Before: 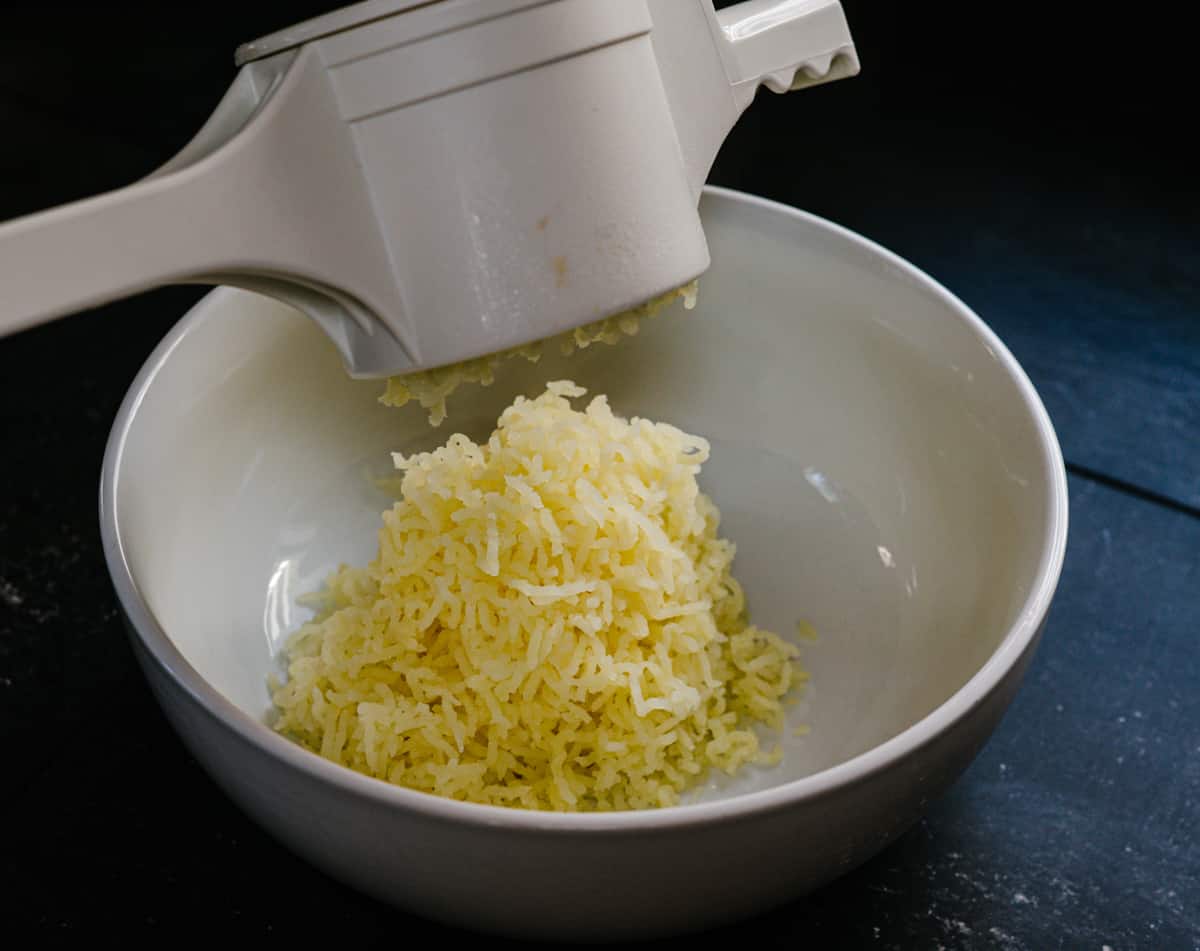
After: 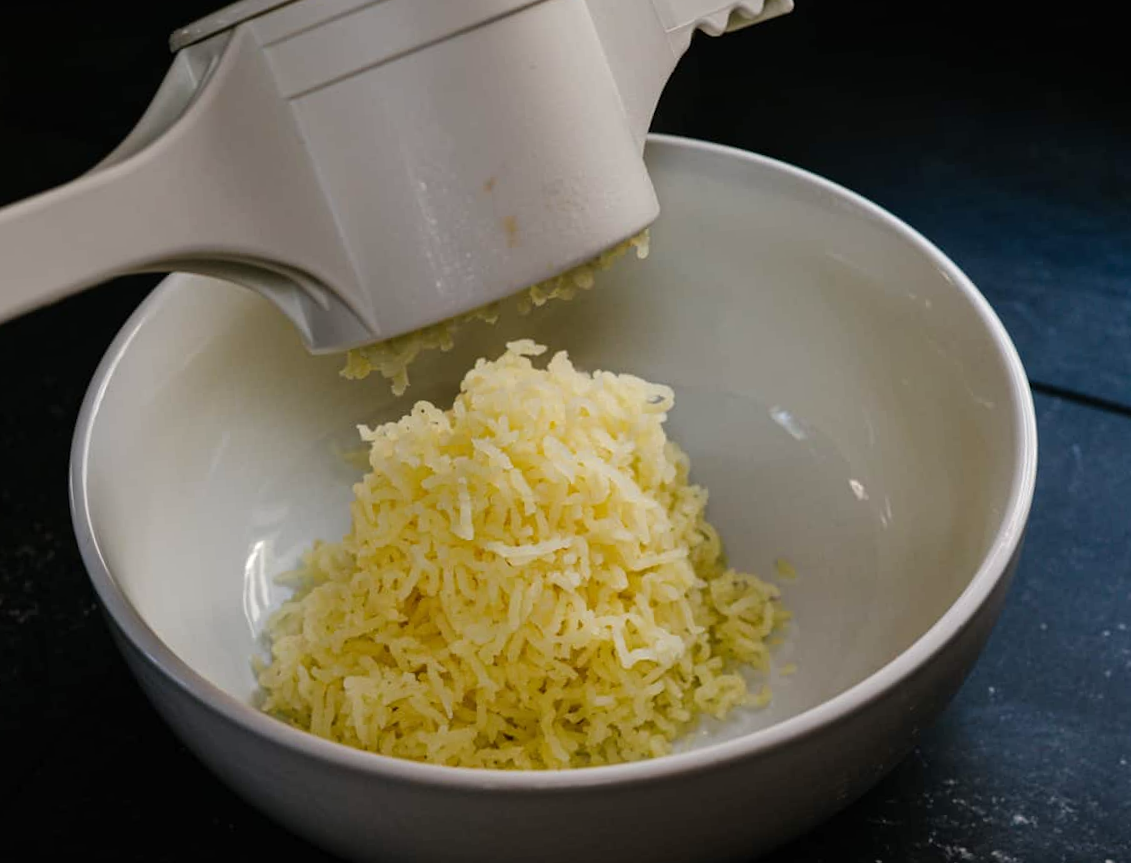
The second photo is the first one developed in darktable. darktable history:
white balance: red 1.009, blue 0.985
rotate and perspective: rotation -4.57°, crop left 0.054, crop right 0.944, crop top 0.087, crop bottom 0.914
